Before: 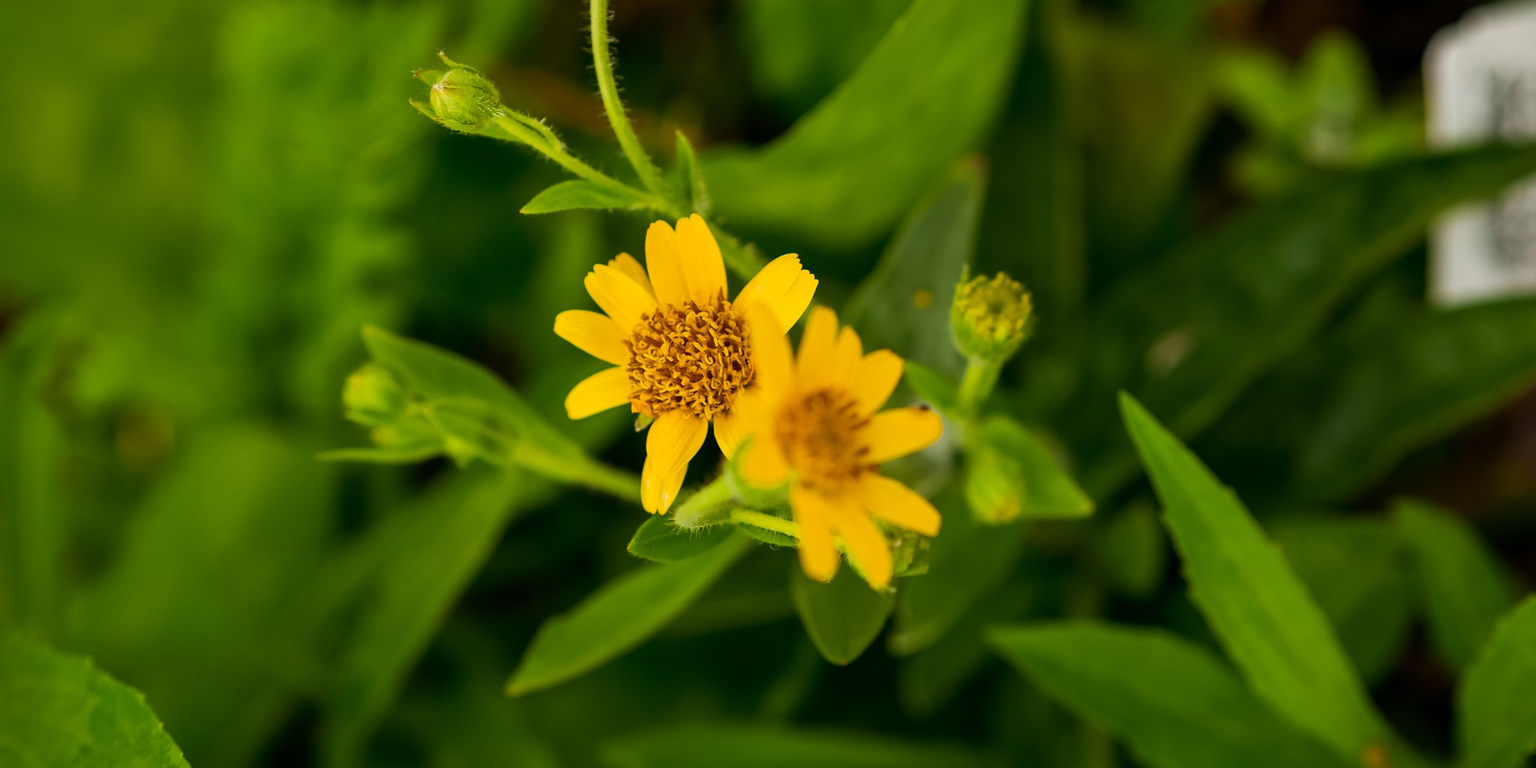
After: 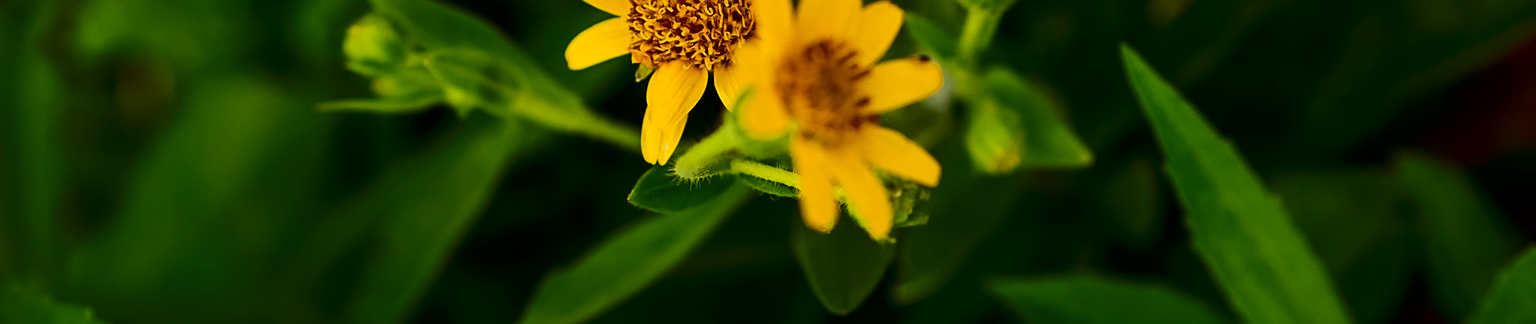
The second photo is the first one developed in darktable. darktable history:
sharpen: on, module defaults
crop: top 45.551%, bottom 12.262%
contrast brightness saturation: contrast 0.19, brightness -0.24, saturation 0.11
